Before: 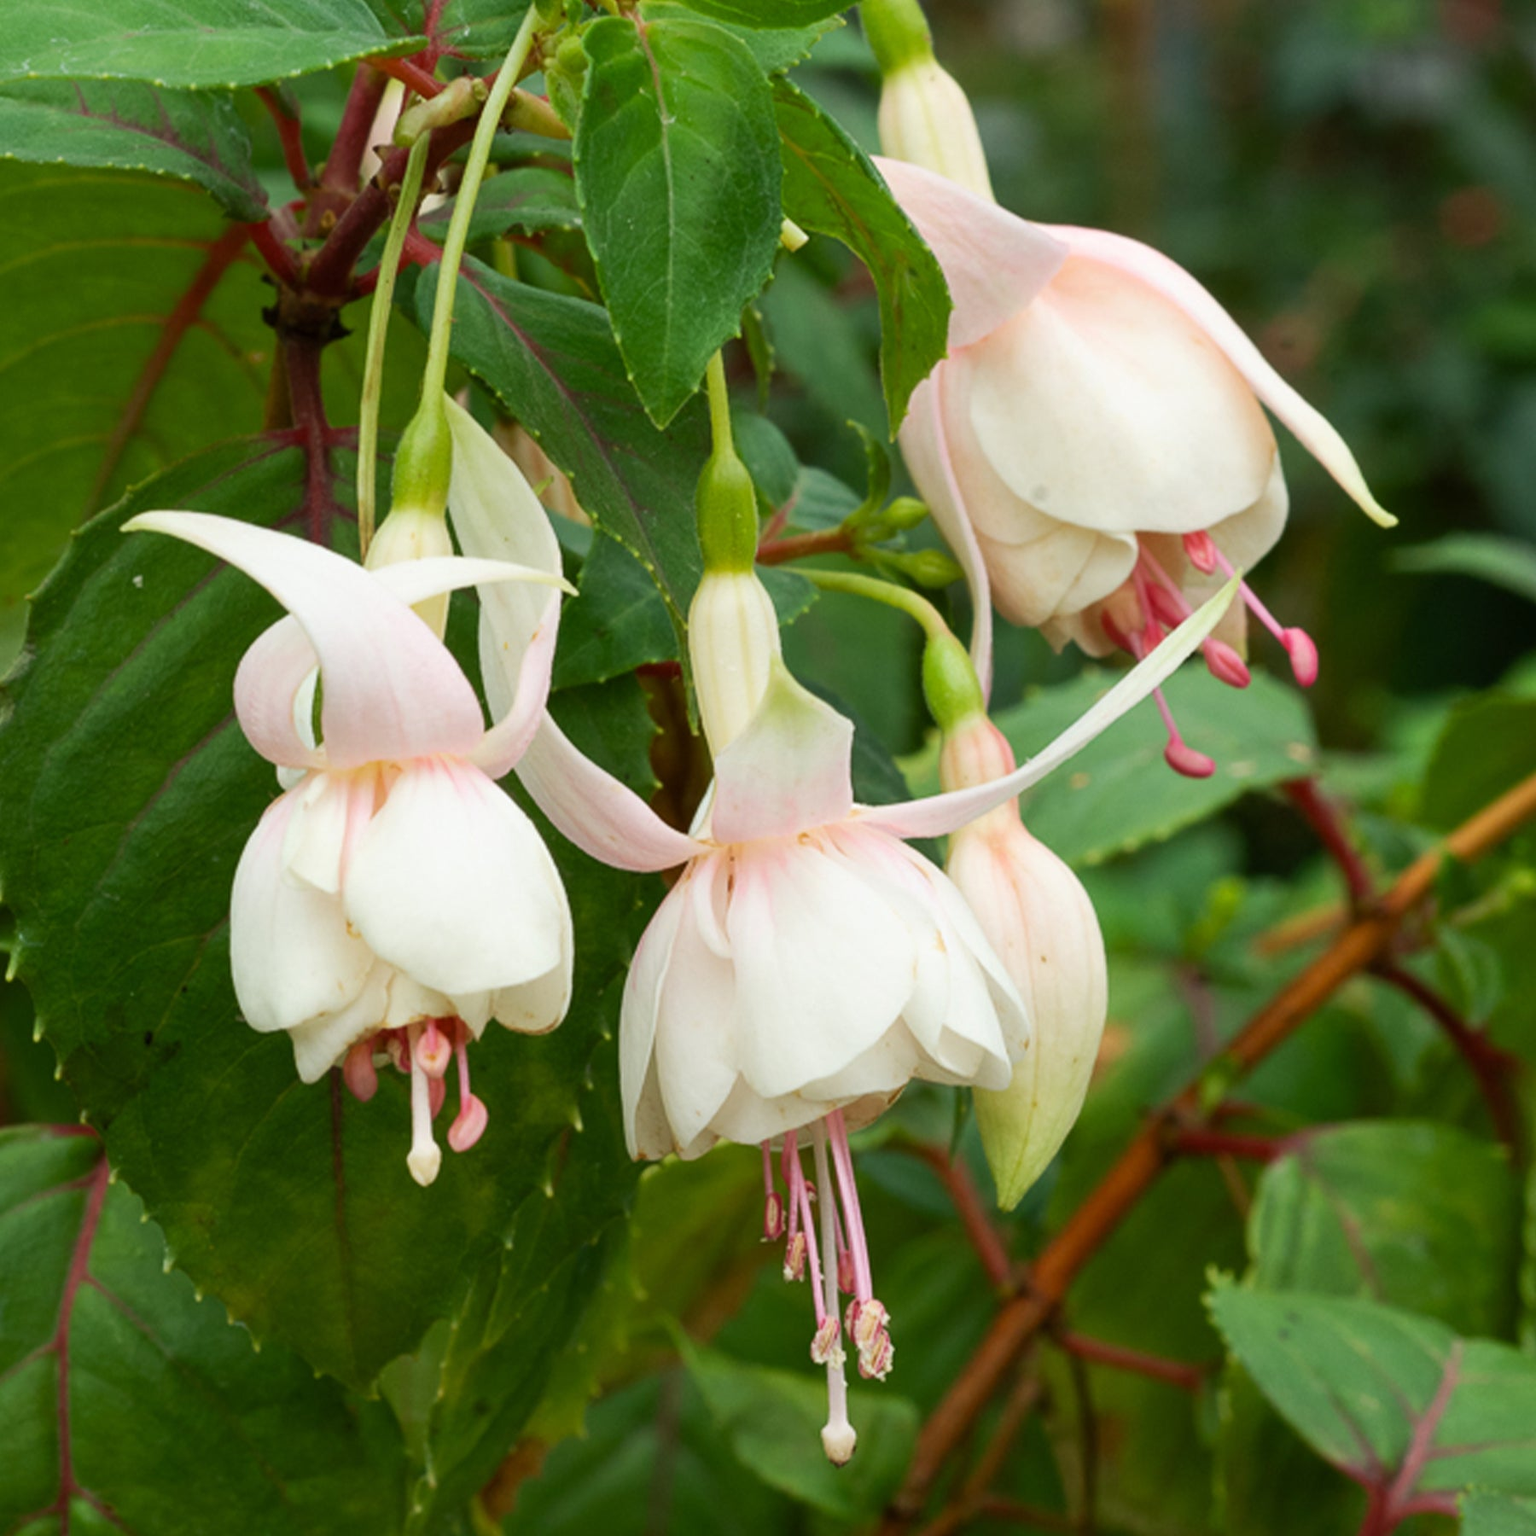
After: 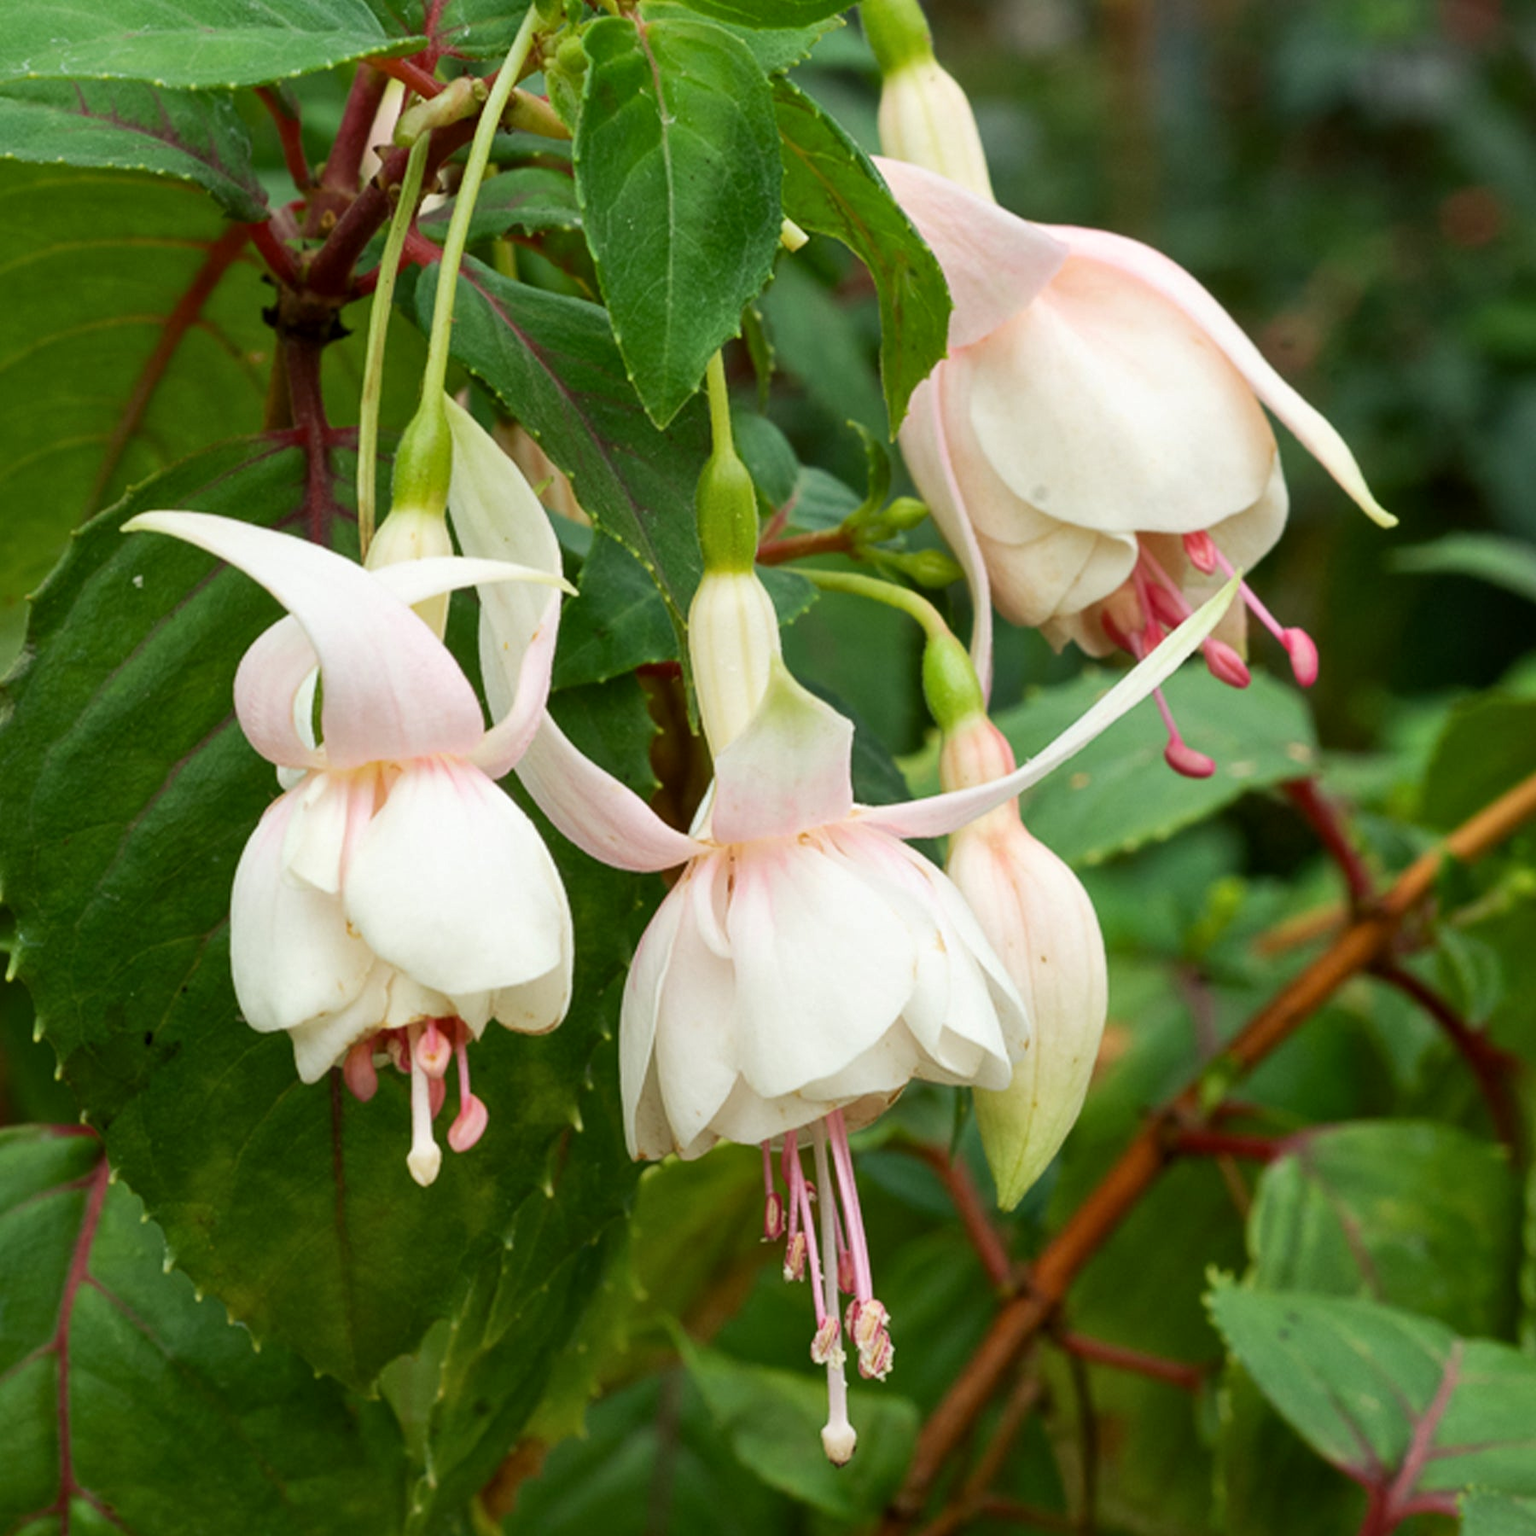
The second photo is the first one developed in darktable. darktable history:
tone equalizer: on, module defaults
local contrast: mode bilateral grid, contrast 20, coarseness 50, detail 120%, midtone range 0.2
